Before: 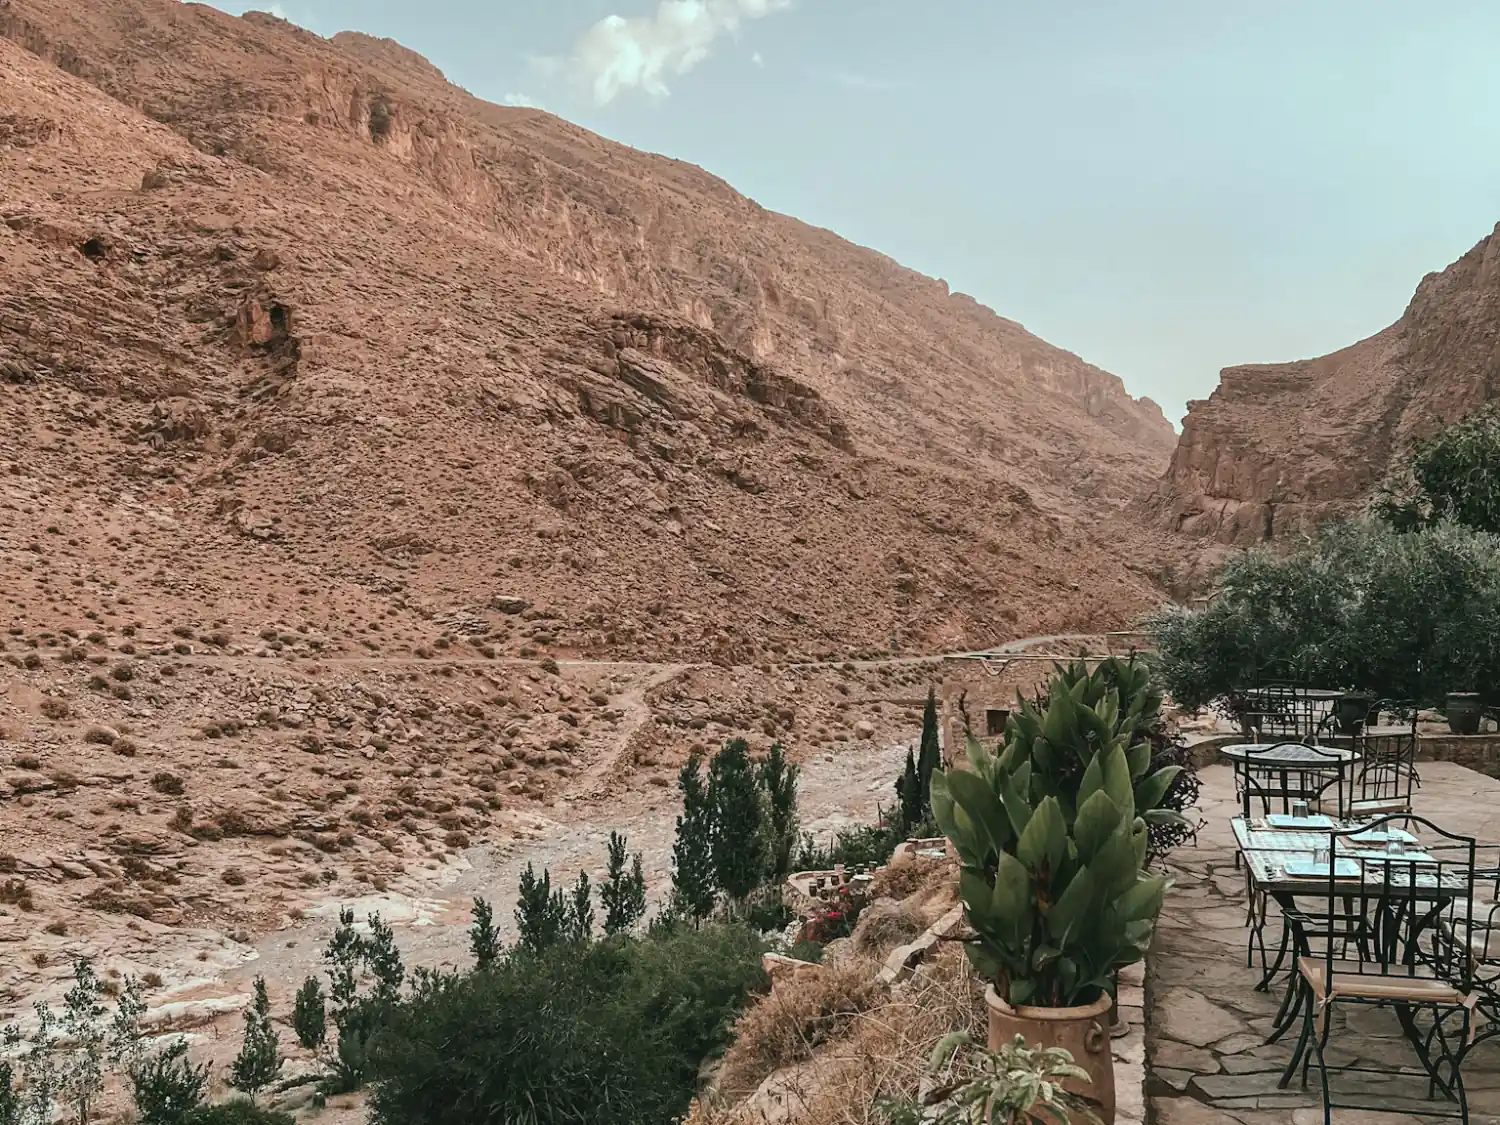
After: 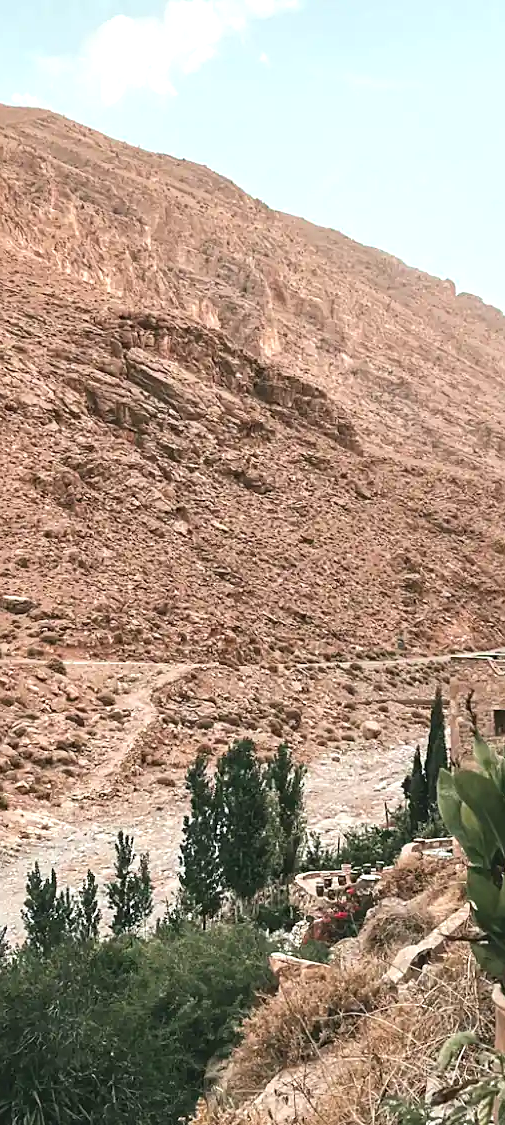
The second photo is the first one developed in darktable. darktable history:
exposure: black level correction 0, exposure 0.7 EV, compensate exposure bias true, compensate highlight preservation false
crop: left 32.916%, right 33.392%
sharpen: amount 0.208
